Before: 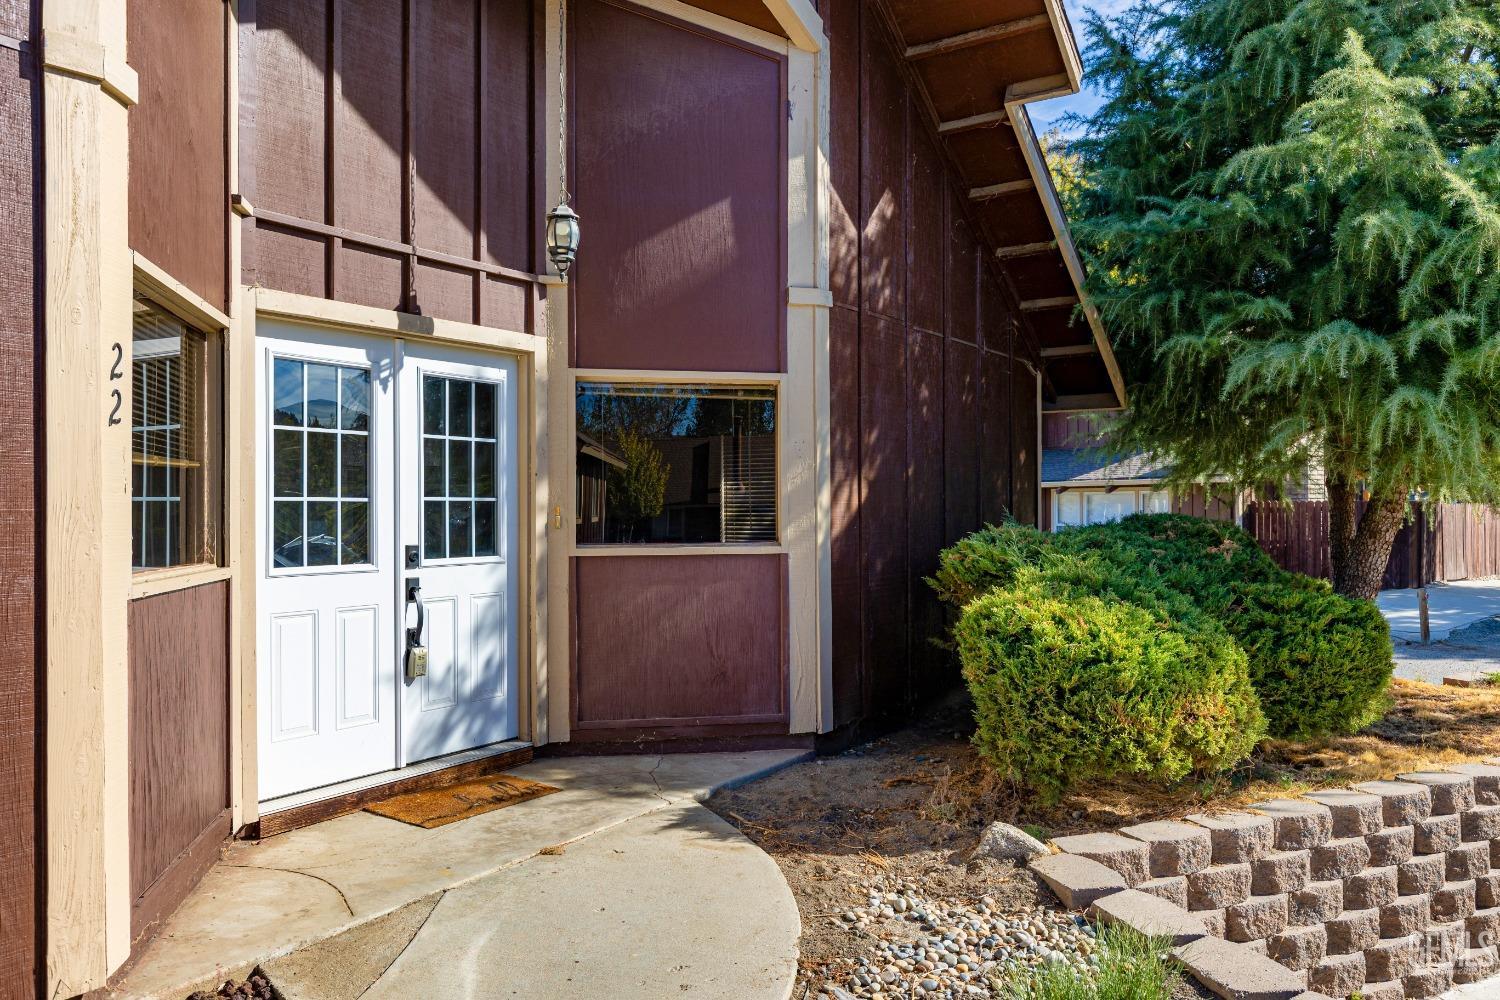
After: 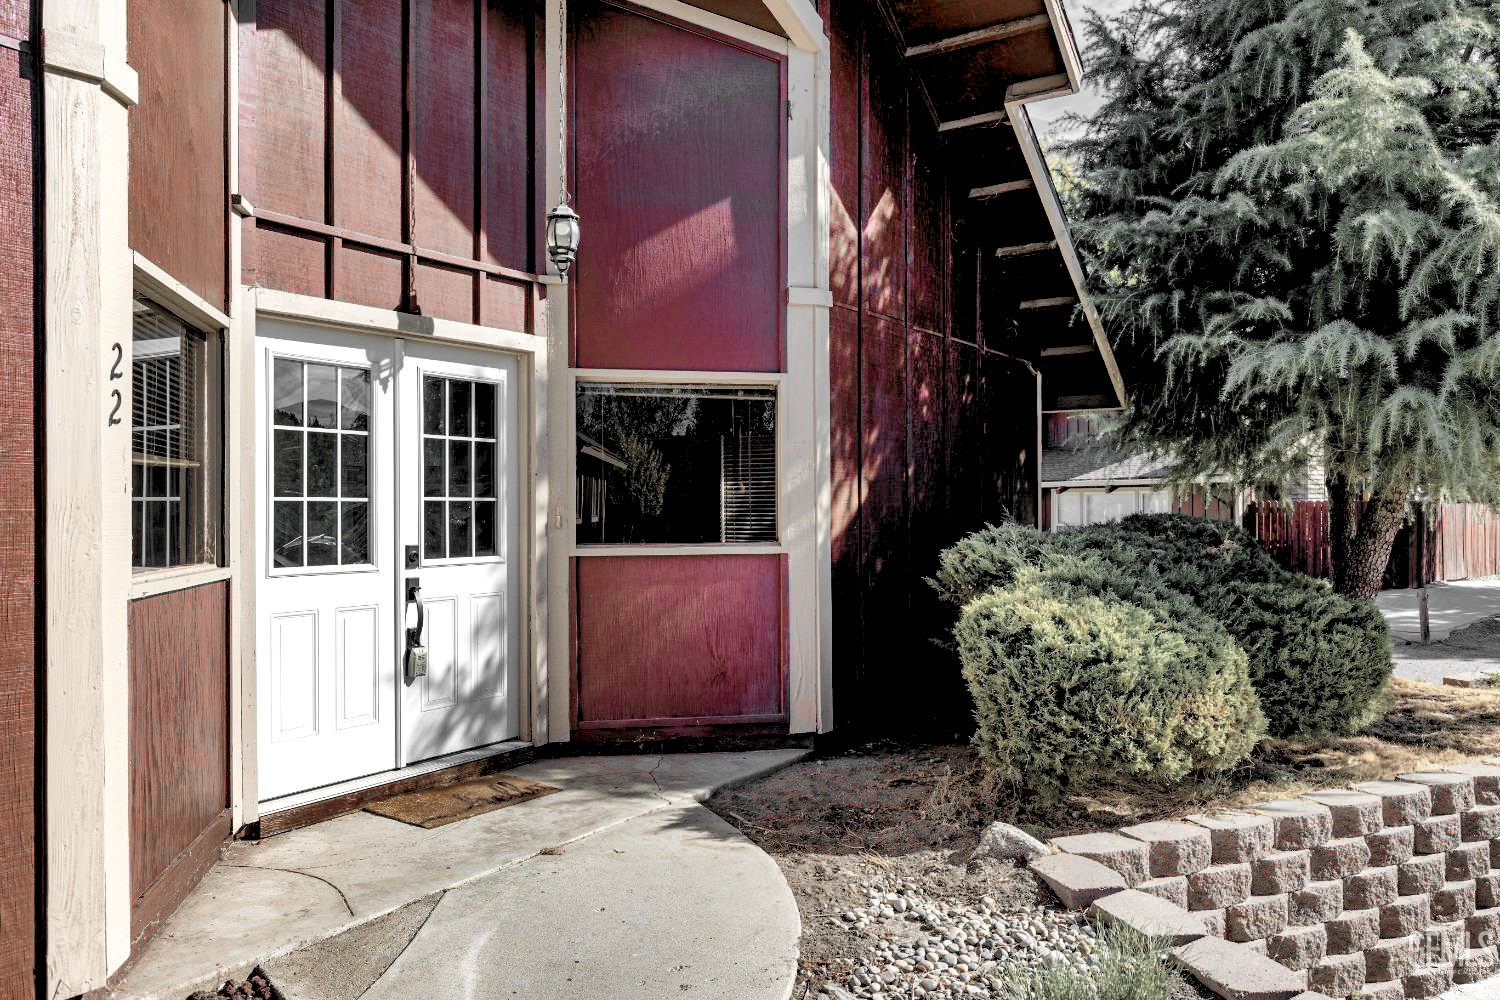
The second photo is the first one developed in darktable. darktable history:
rgb levels: levels [[0.013, 0.434, 0.89], [0, 0.5, 1], [0, 0.5, 1]]
color zones: curves: ch1 [(0, 0.831) (0.08, 0.771) (0.157, 0.268) (0.241, 0.207) (0.562, -0.005) (0.714, -0.013) (0.876, 0.01) (1, 0.831)]
shadows and highlights: soften with gaussian
